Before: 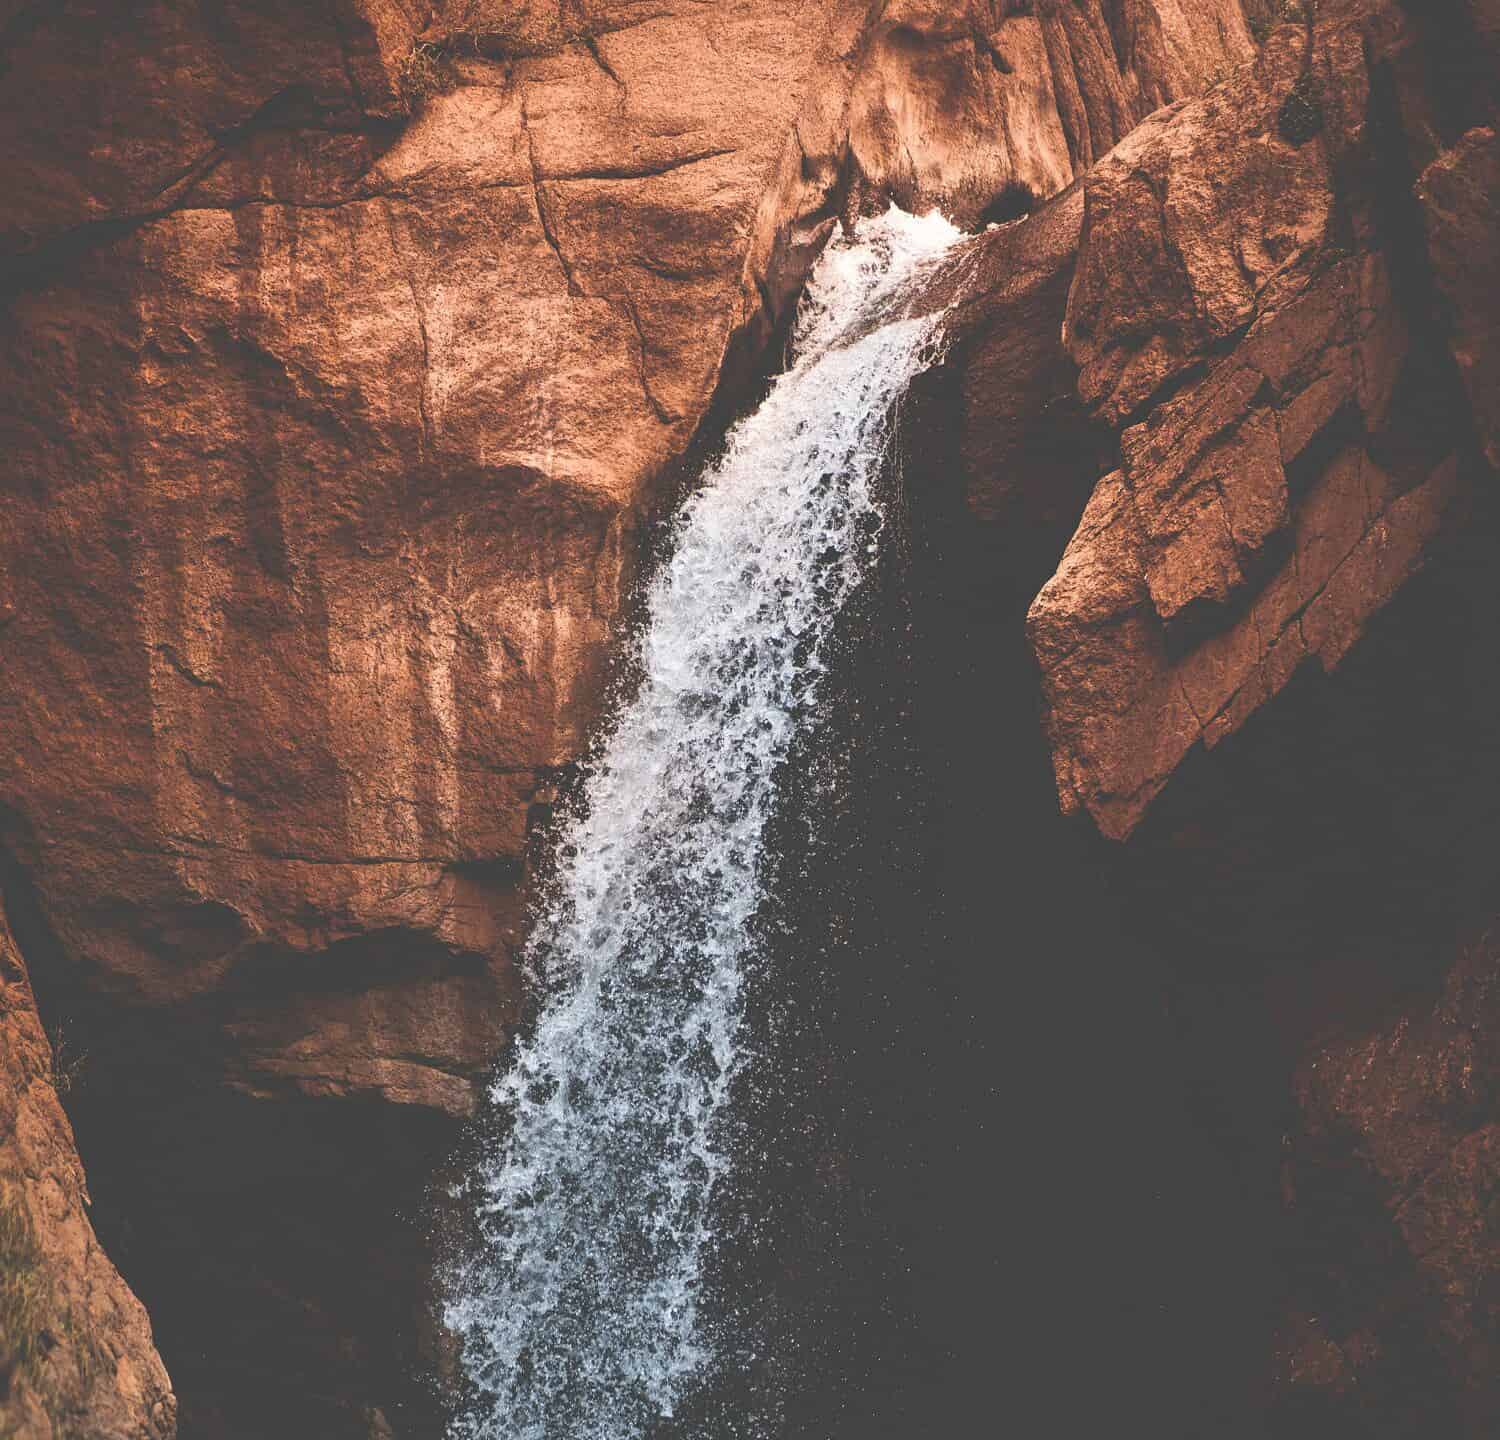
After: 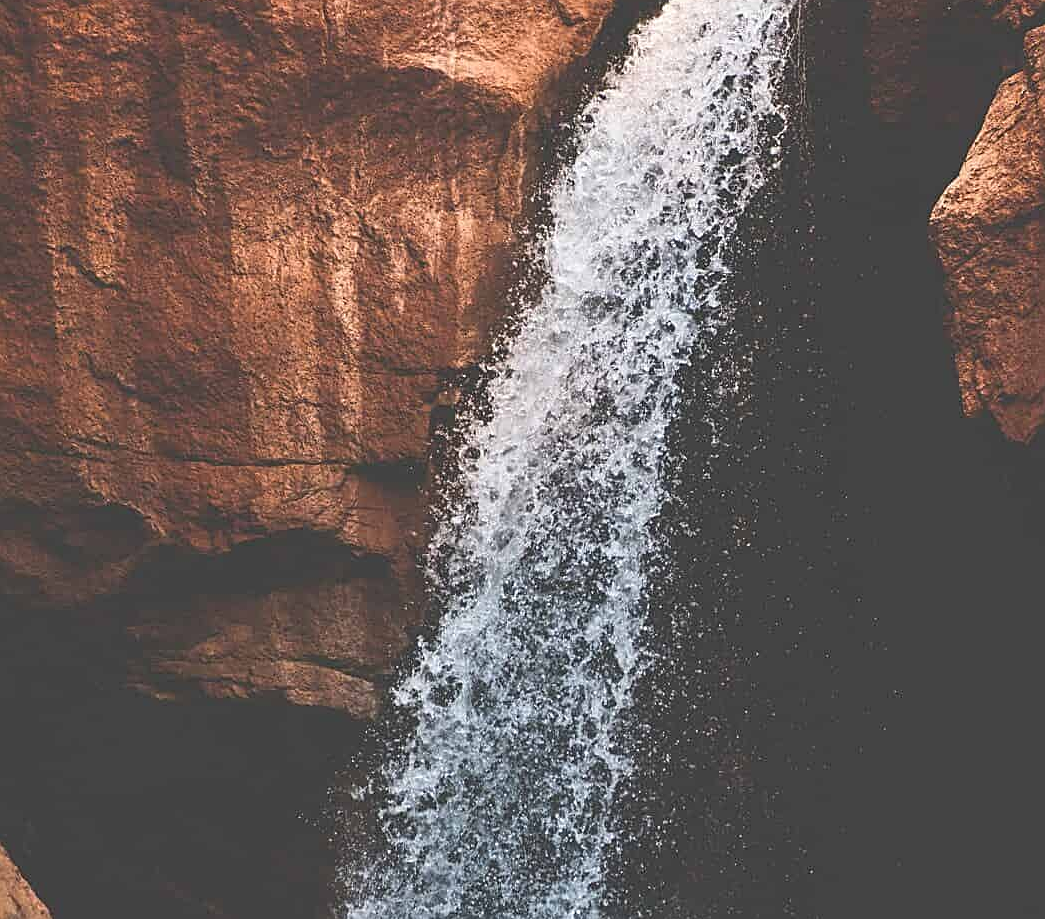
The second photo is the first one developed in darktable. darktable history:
sharpen: on, module defaults
crop: left 6.521%, top 27.671%, right 23.812%, bottom 8.458%
